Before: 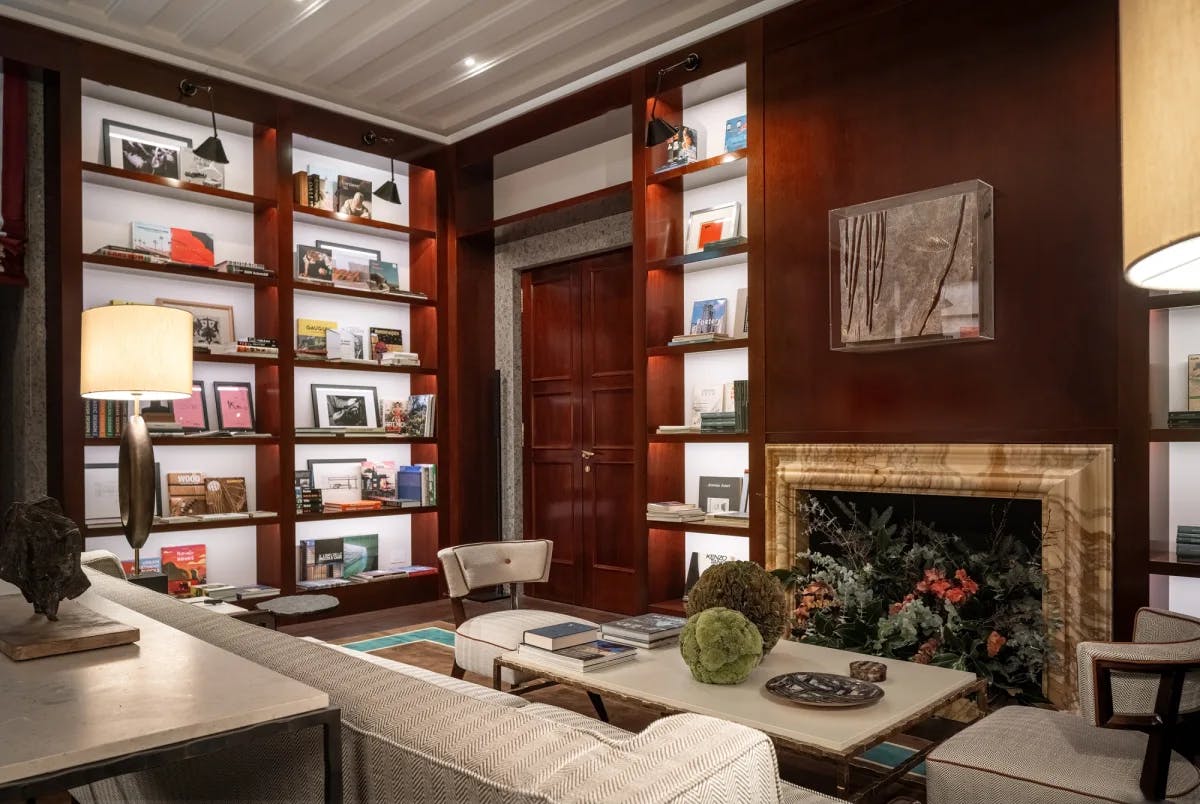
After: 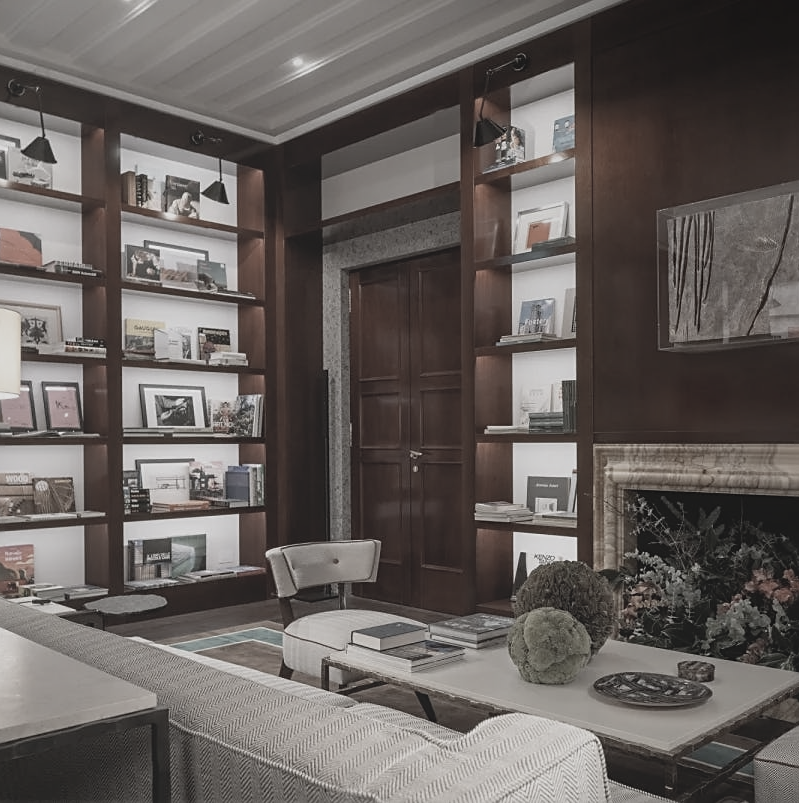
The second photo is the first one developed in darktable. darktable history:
crop and rotate: left 14.382%, right 18.982%
color correction: highlights b* 0.002, saturation 0.216
local contrast: detail 69%
sharpen: radius 1.902, amount 0.391, threshold 1.293
